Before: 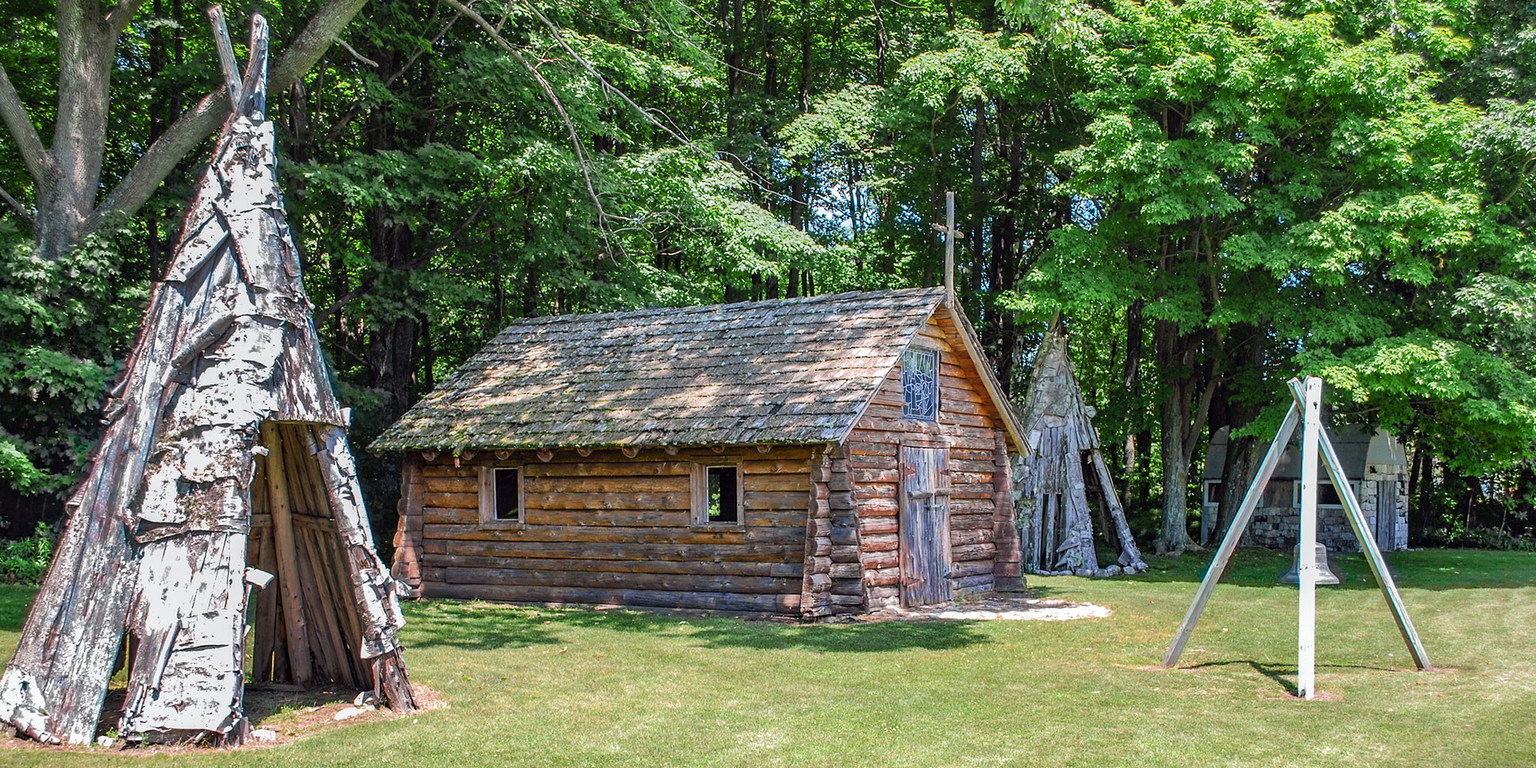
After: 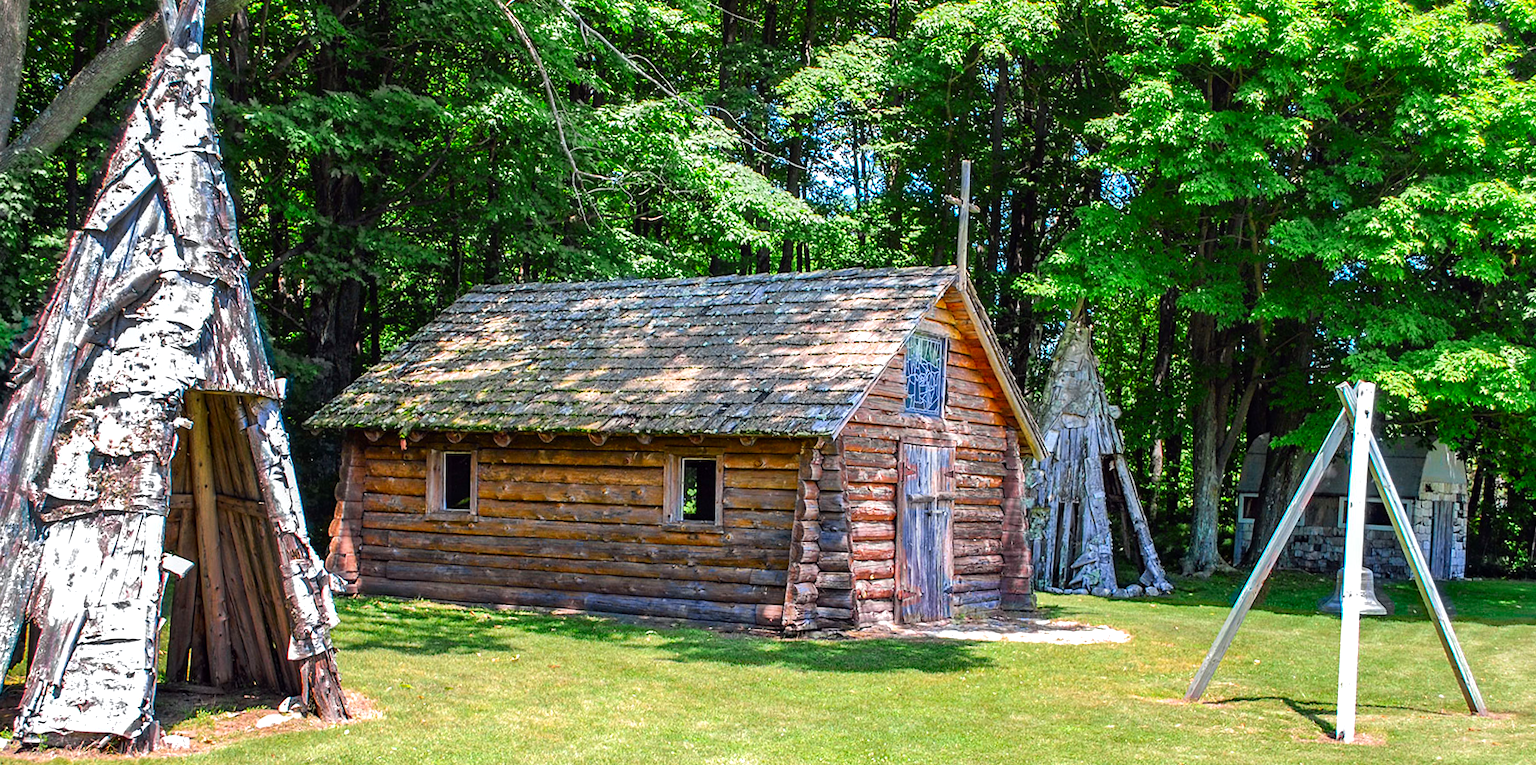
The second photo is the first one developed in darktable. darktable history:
tone equalizer: -8 EV -0.387 EV, -7 EV -0.373 EV, -6 EV -0.307 EV, -5 EV -0.191 EV, -3 EV 0.196 EV, -2 EV 0.321 EV, -1 EV 0.366 EV, +0 EV 0.443 EV, mask exposure compensation -0.515 EV
contrast brightness saturation: brightness -0.028, saturation 0.347
crop and rotate: angle -2.01°, left 3.145%, top 4.23%, right 1.381%, bottom 0.504%
